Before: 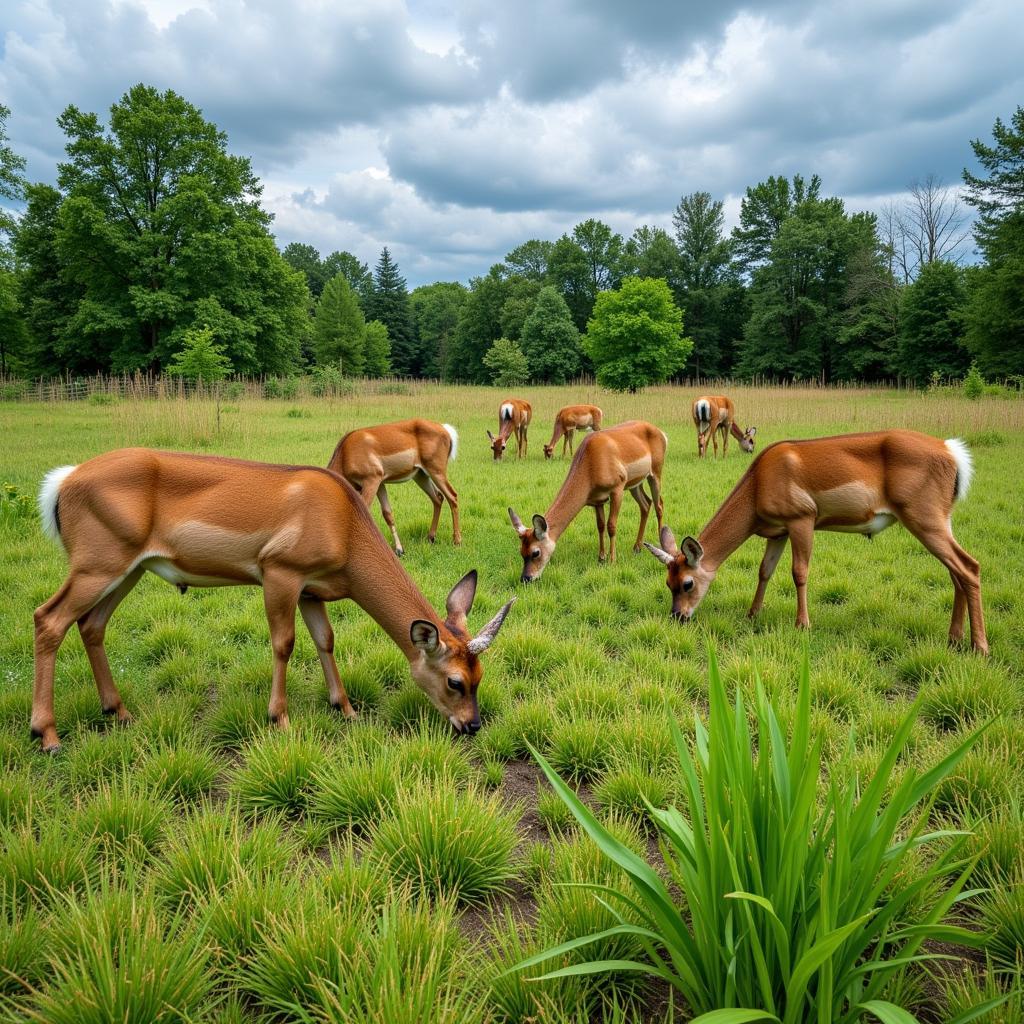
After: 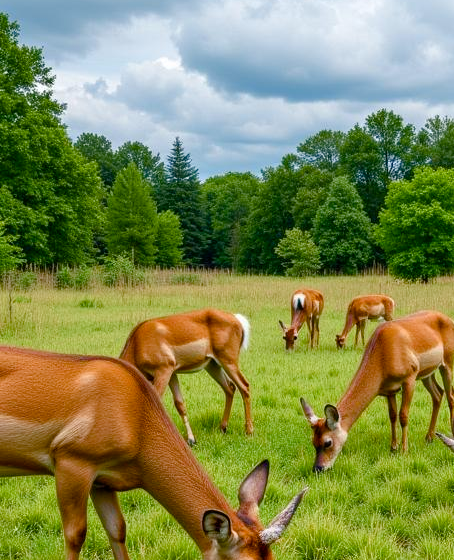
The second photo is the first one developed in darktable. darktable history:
color balance rgb: linear chroma grading › global chroma 15.649%, perceptual saturation grading › global saturation 20%, perceptual saturation grading › highlights -49.919%, perceptual saturation grading › shadows 25.834%, global vibrance 14.944%
crop: left 20.386%, top 10.818%, right 35.23%, bottom 34.472%
